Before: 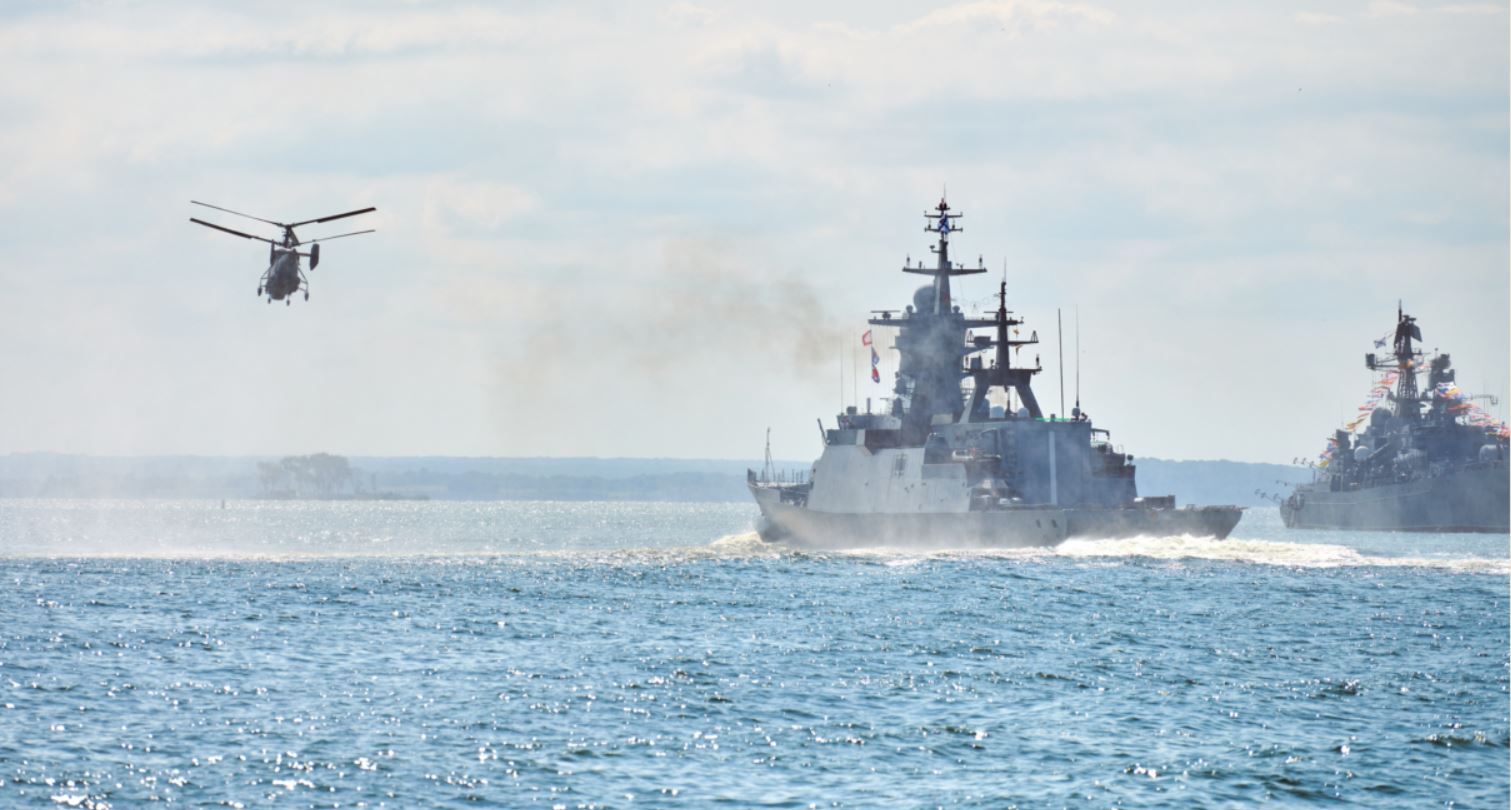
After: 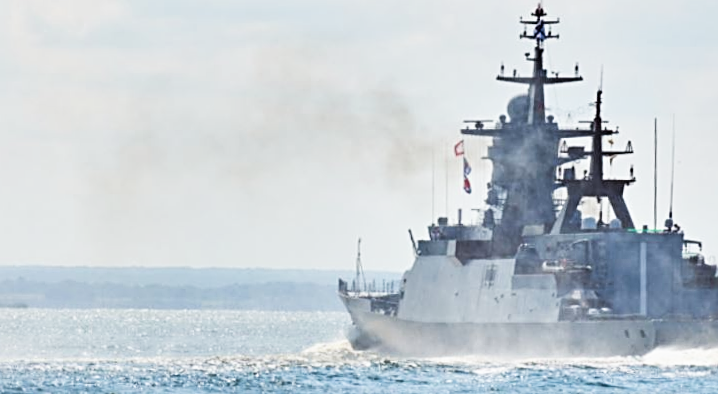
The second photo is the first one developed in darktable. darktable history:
exposure: exposure 0.375 EV, compensate highlight preservation false
rotate and perspective: rotation 0.074°, lens shift (vertical) 0.096, lens shift (horizontal) -0.041, crop left 0.043, crop right 0.952, crop top 0.024, crop bottom 0.979
rgb curve: curves: ch0 [(0, 0) (0.093, 0.159) (0.241, 0.265) (0.414, 0.42) (1, 1)], compensate middle gray true, preserve colors basic power
crop: left 25%, top 25%, right 25%, bottom 25%
shadows and highlights: shadows 32, highlights -32, soften with gaussian
sharpen: radius 2.531, amount 0.628
filmic rgb: black relative exposure -5 EV, white relative exposure 3.2 EV, hardness 3.42, contrast 1.2, highlights saturation mix -50%
